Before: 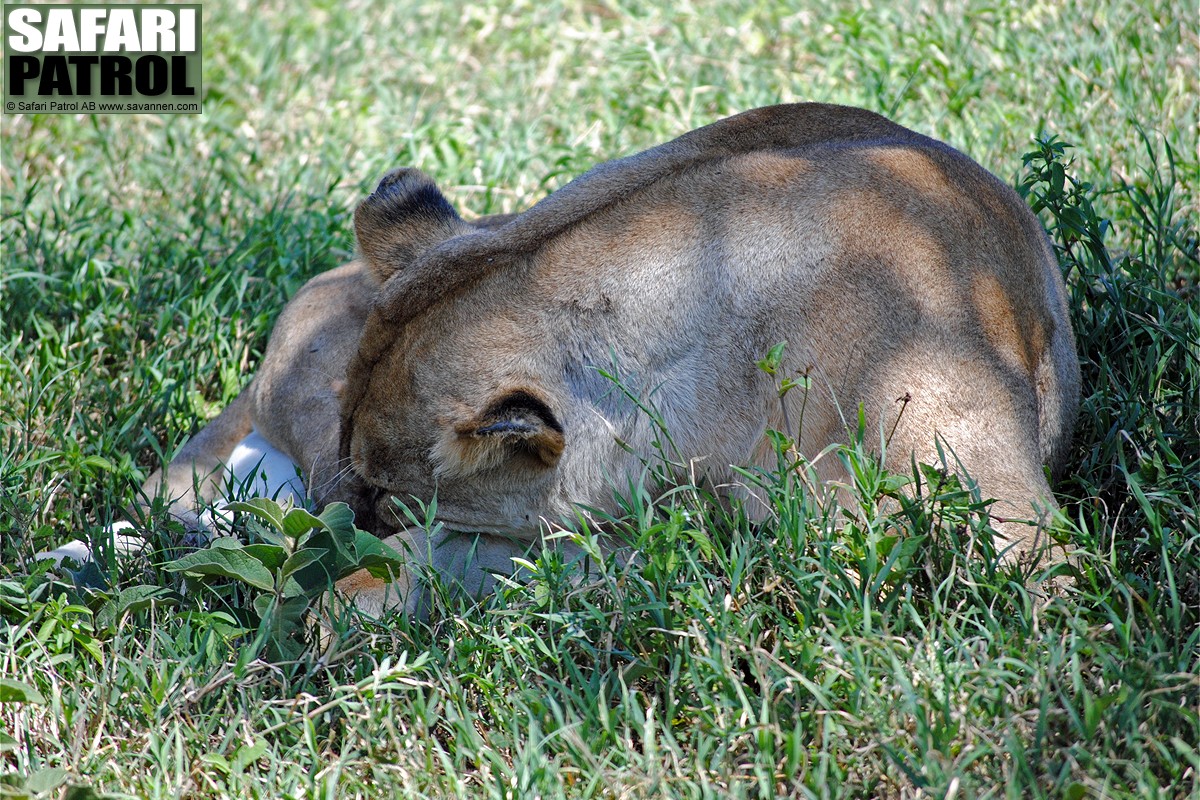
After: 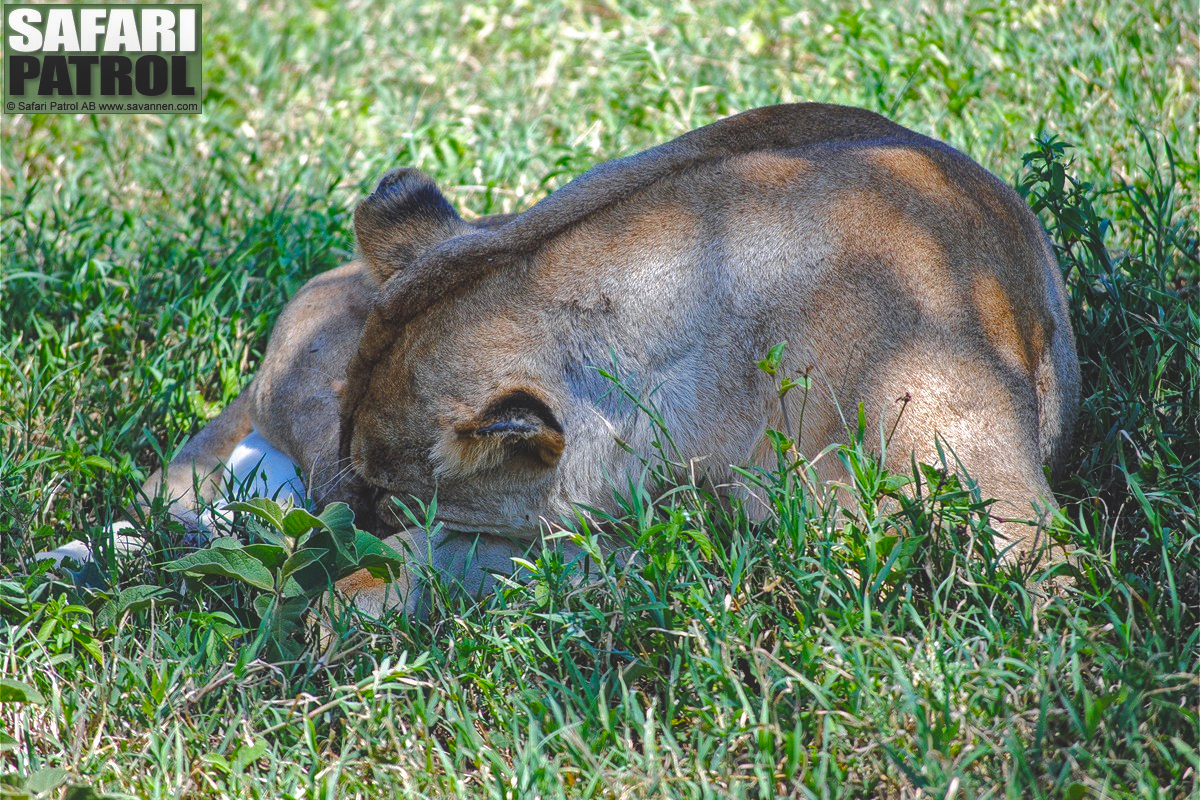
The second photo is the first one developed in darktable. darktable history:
color balance rgb: linear chroma grading › global chroma 15%, perceptual saturation grading › global saturation 30%
local contrast: on, module defaults
tone equalizer: -8 EV -1.84 EV, -7 EV -1.16 EV, -6 EV -1.62 EV, smoothing diameter 25%, edges refinement/feathering 10, preserve details guided filter
exposure: black level correction -0.025, exposure -0.117 EV, compensate highlight preservation false
